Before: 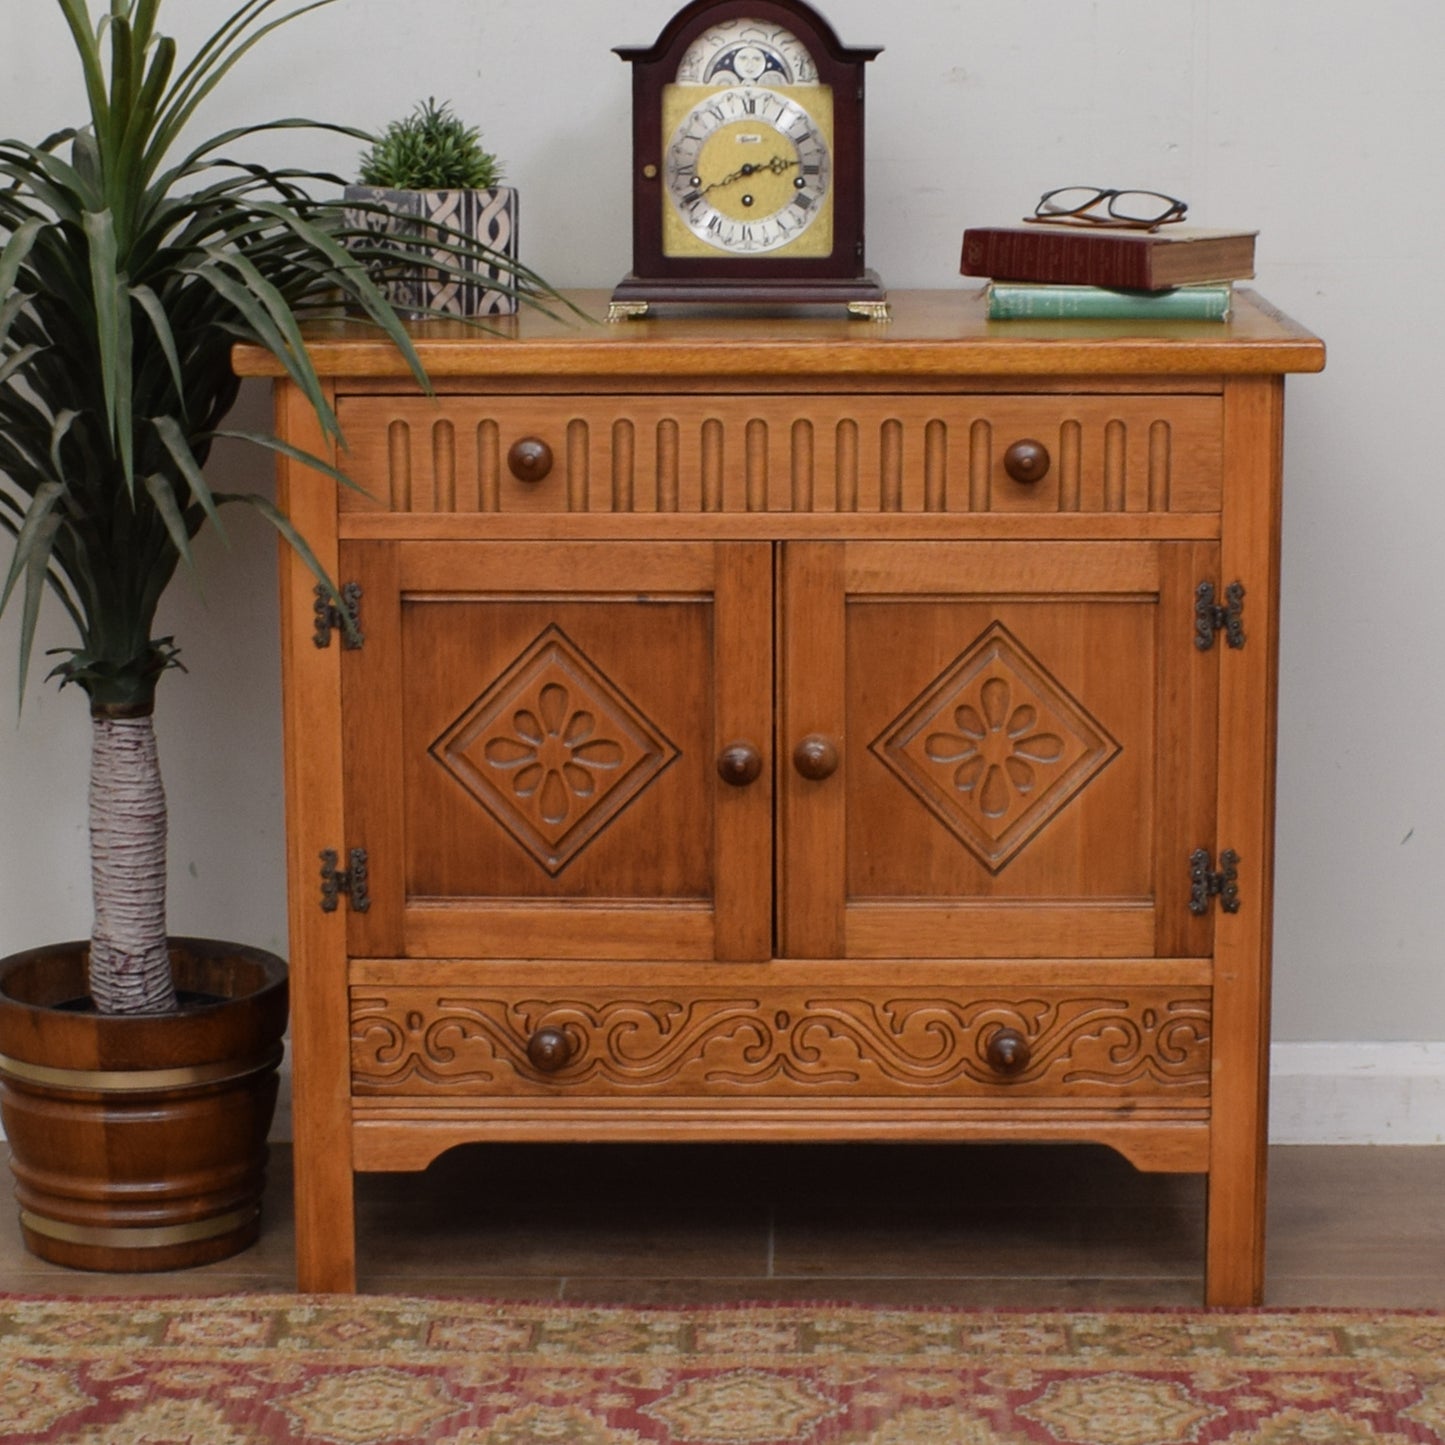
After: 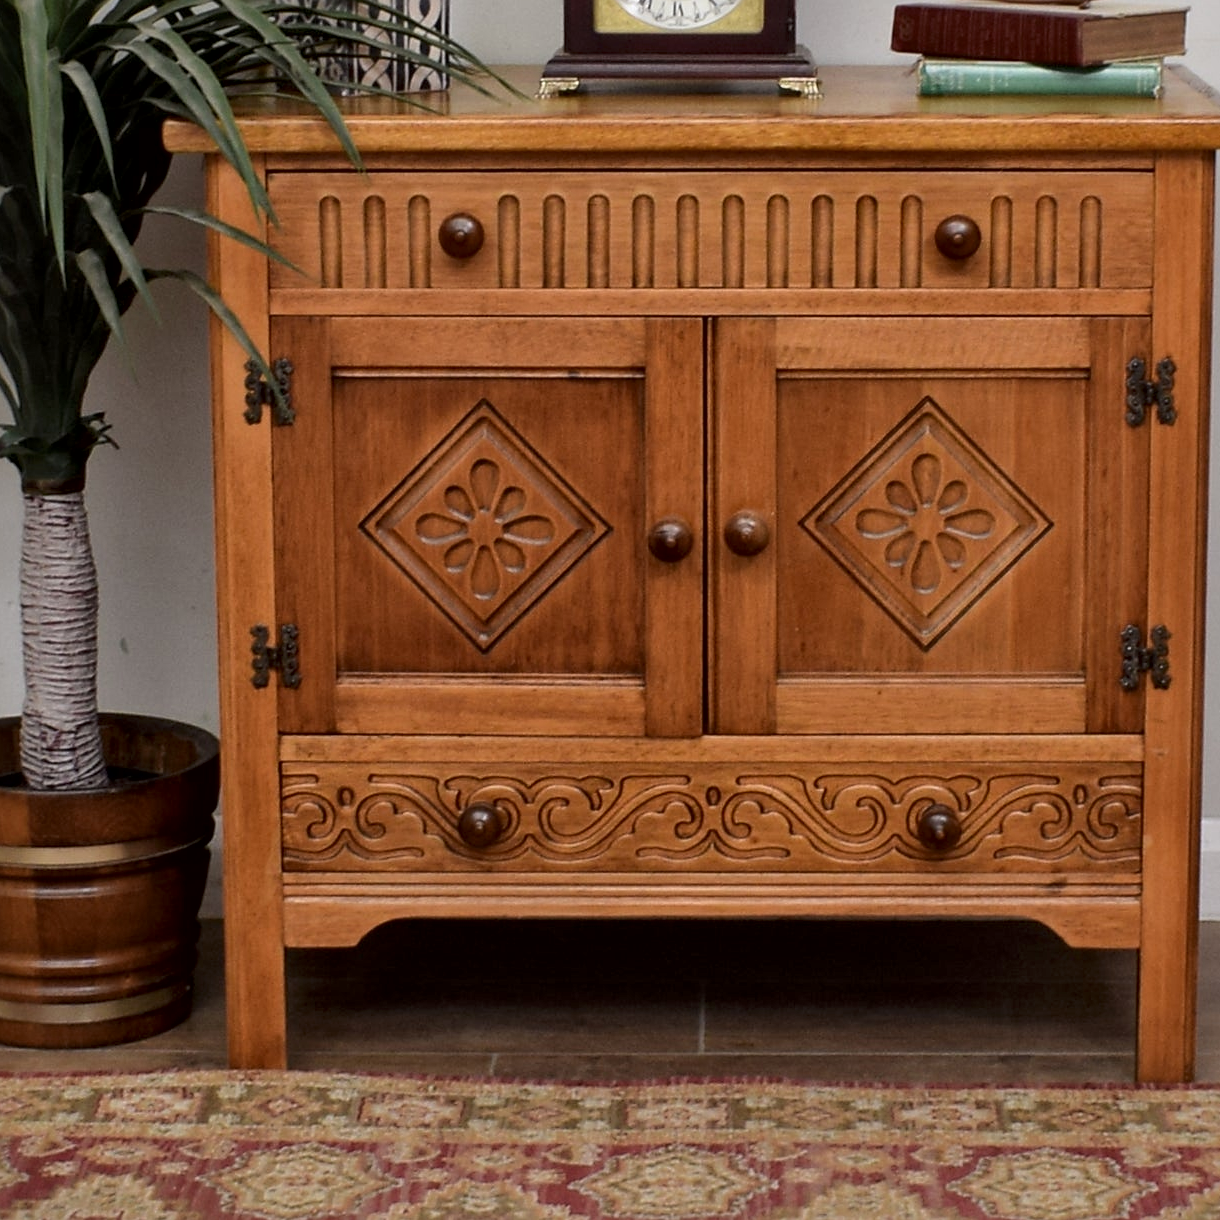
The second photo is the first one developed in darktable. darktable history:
crop and rotate: left 4.842%, top 15.51%, right 10.668%
local contrast: mode bilateral grid, contrast 50, coarseness 50, detail 150%, midtone range 0.2
sharpen: radius 1.864, amount 0.398, threshold 1.271
